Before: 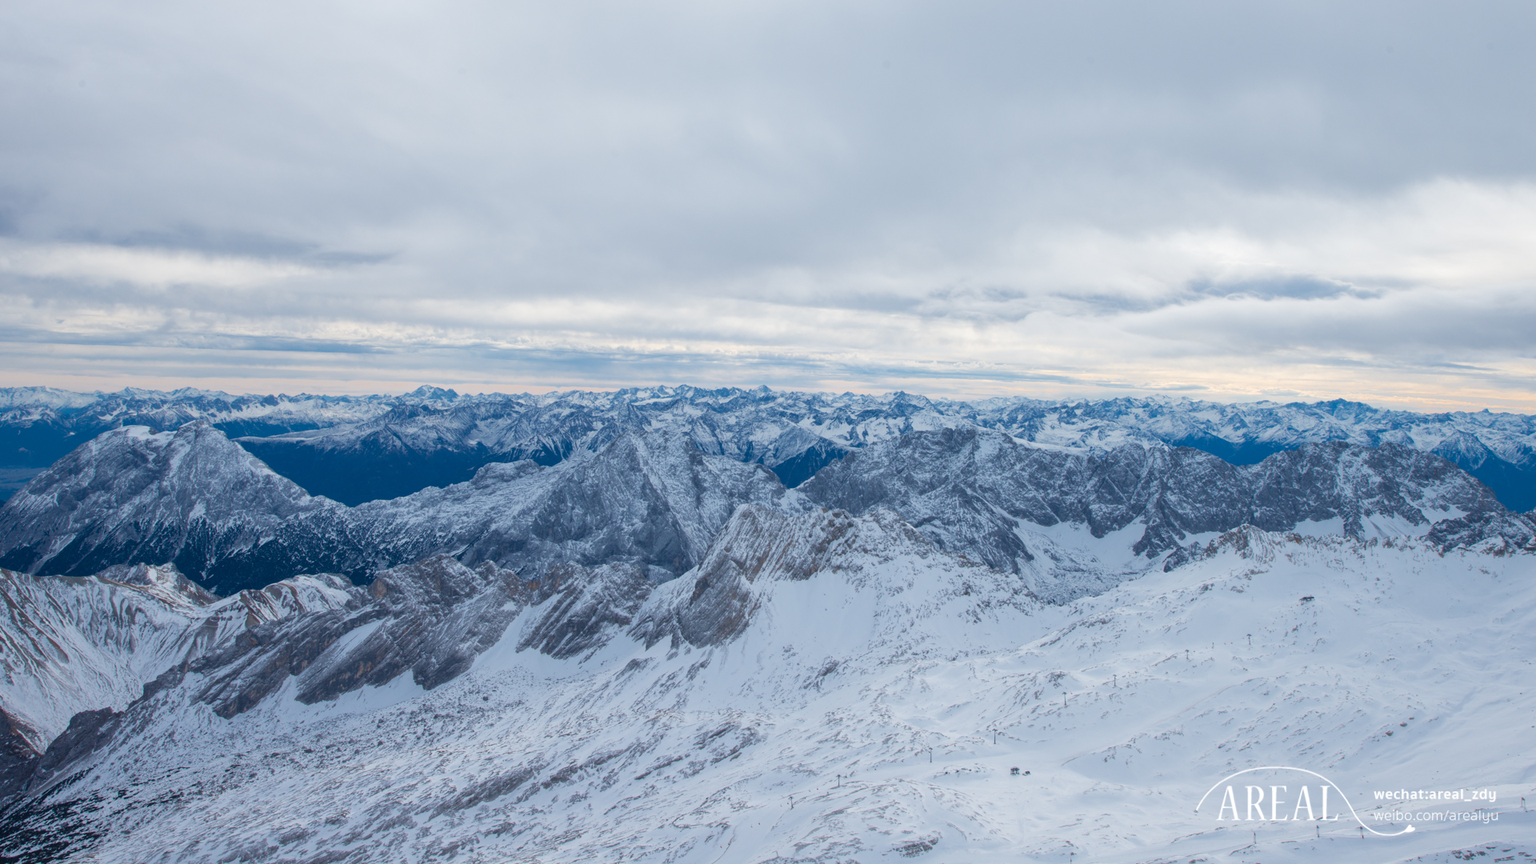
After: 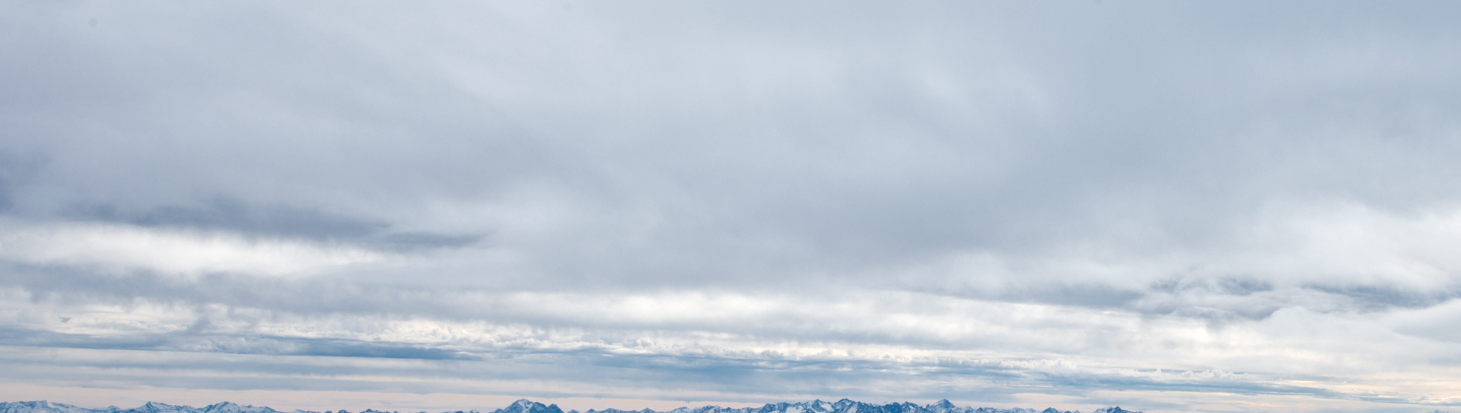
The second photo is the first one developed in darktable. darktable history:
crop: left 0.538%, top 7.627%, right 23.33%, bottom 54.045%
local contrast: mode bilateral grid, contrast 25, coarseness 60, detail 151%, midtone range 0.2
